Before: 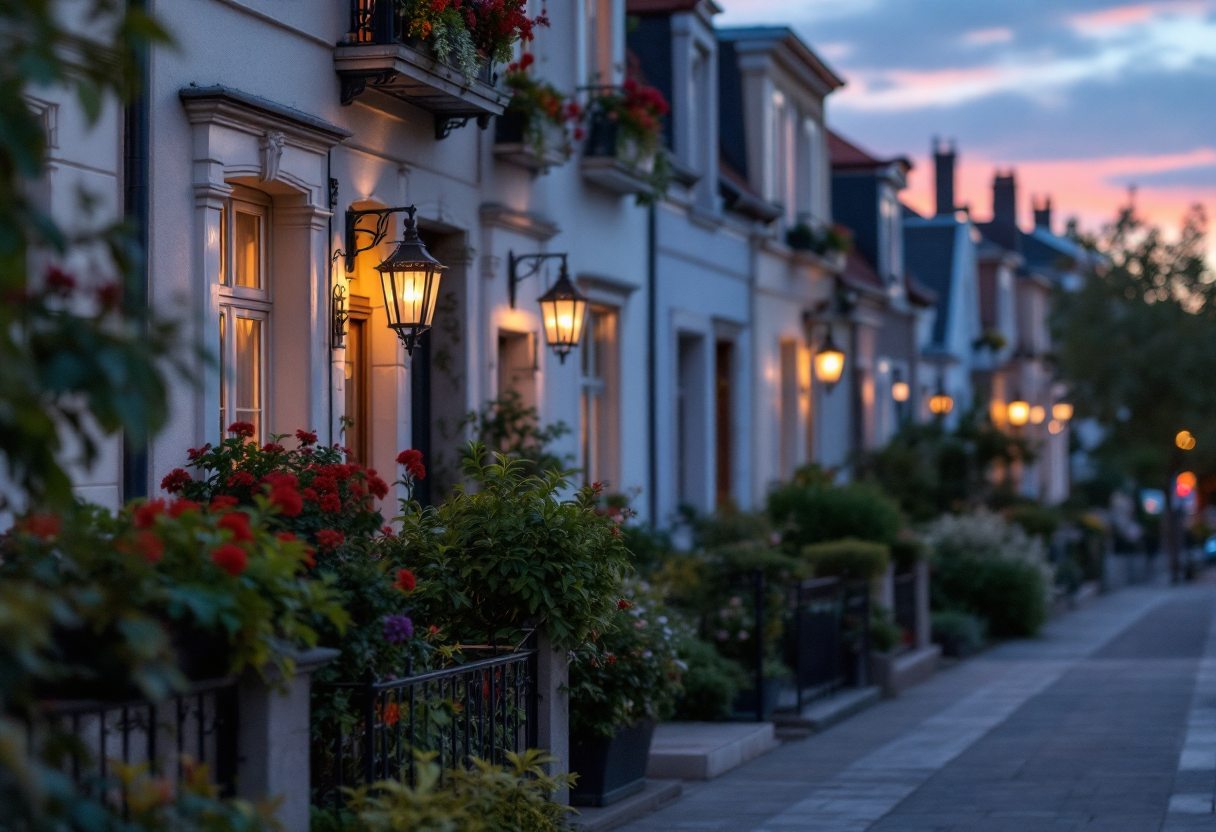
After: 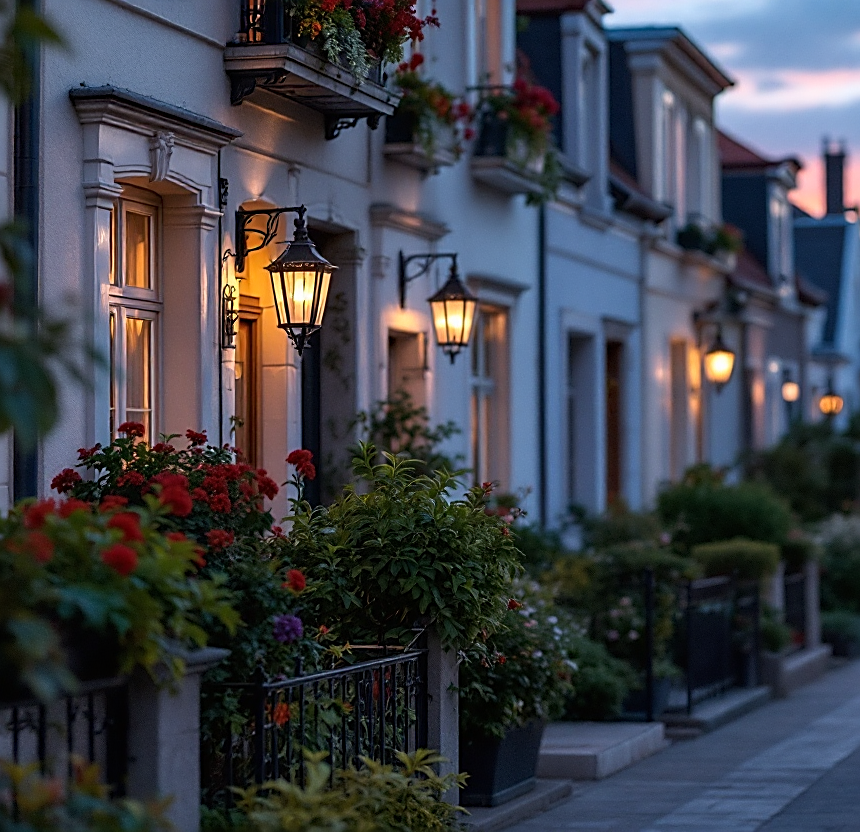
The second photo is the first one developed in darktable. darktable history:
crop and rotate: left 9.061%, right 20.142%
shadows and highlights: shadows 0, highlights 40
sharpen: amount 1
